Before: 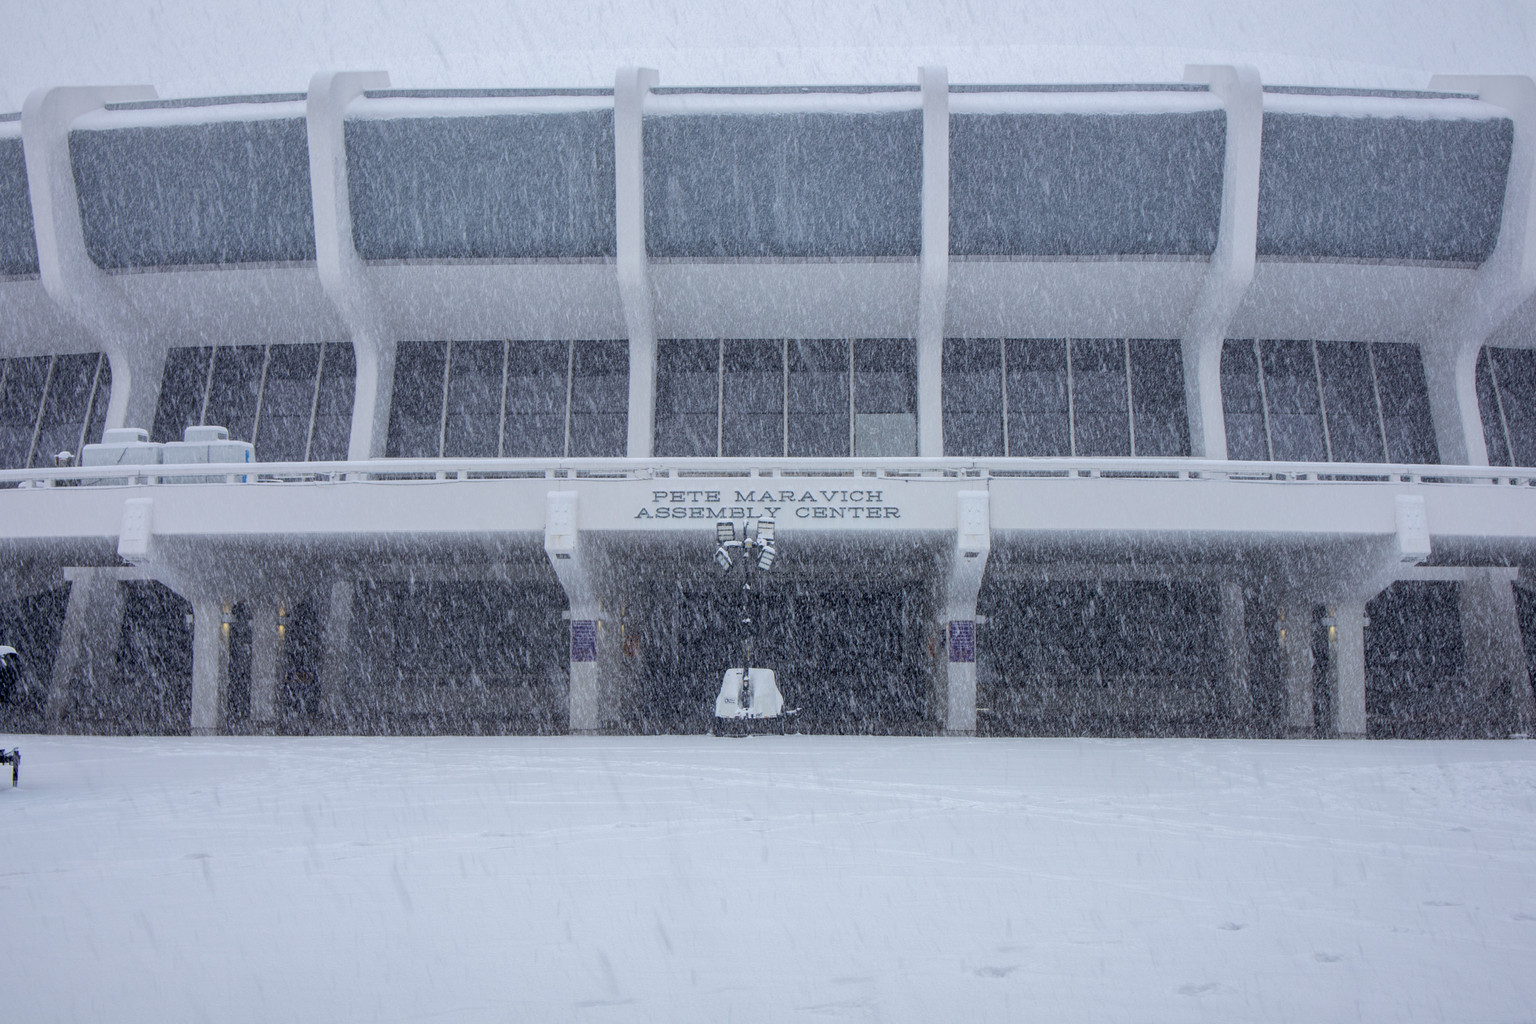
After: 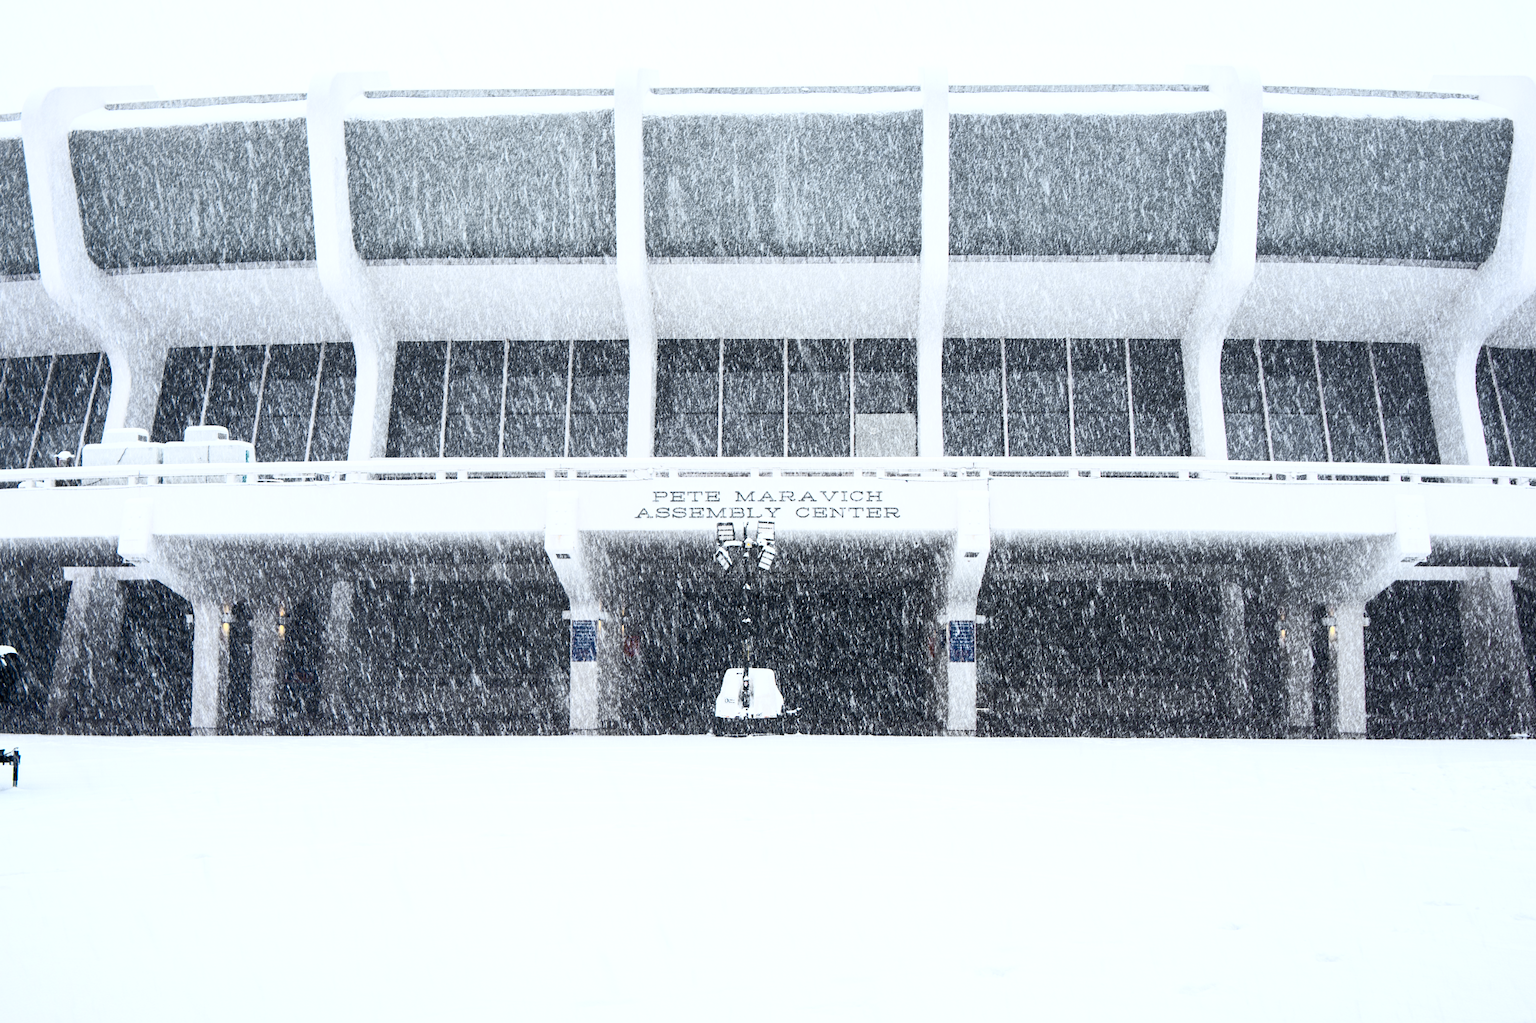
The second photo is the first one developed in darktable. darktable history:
contrast brightness saturation: contrast 0.622, brightness 0.346, saturation 0.139
base curve: curves: ch0 [(0, 0) (0.989, 0.992)], preserve colors none
color zones: curves: ch0 [(0.257, 0.558) (0.75, 0.565)]; ch1 [(0.004, 0.857) (0.14, 0.416) (0.257, 0.695) (0.442, 0.032) (0.736, 0.266) (0.891, 0.741)]; ch2 [(0, 0.623) (0.112, 0.436) (0.271, 0.474) (0.516, 0.64) (0.743, 0.286)]
